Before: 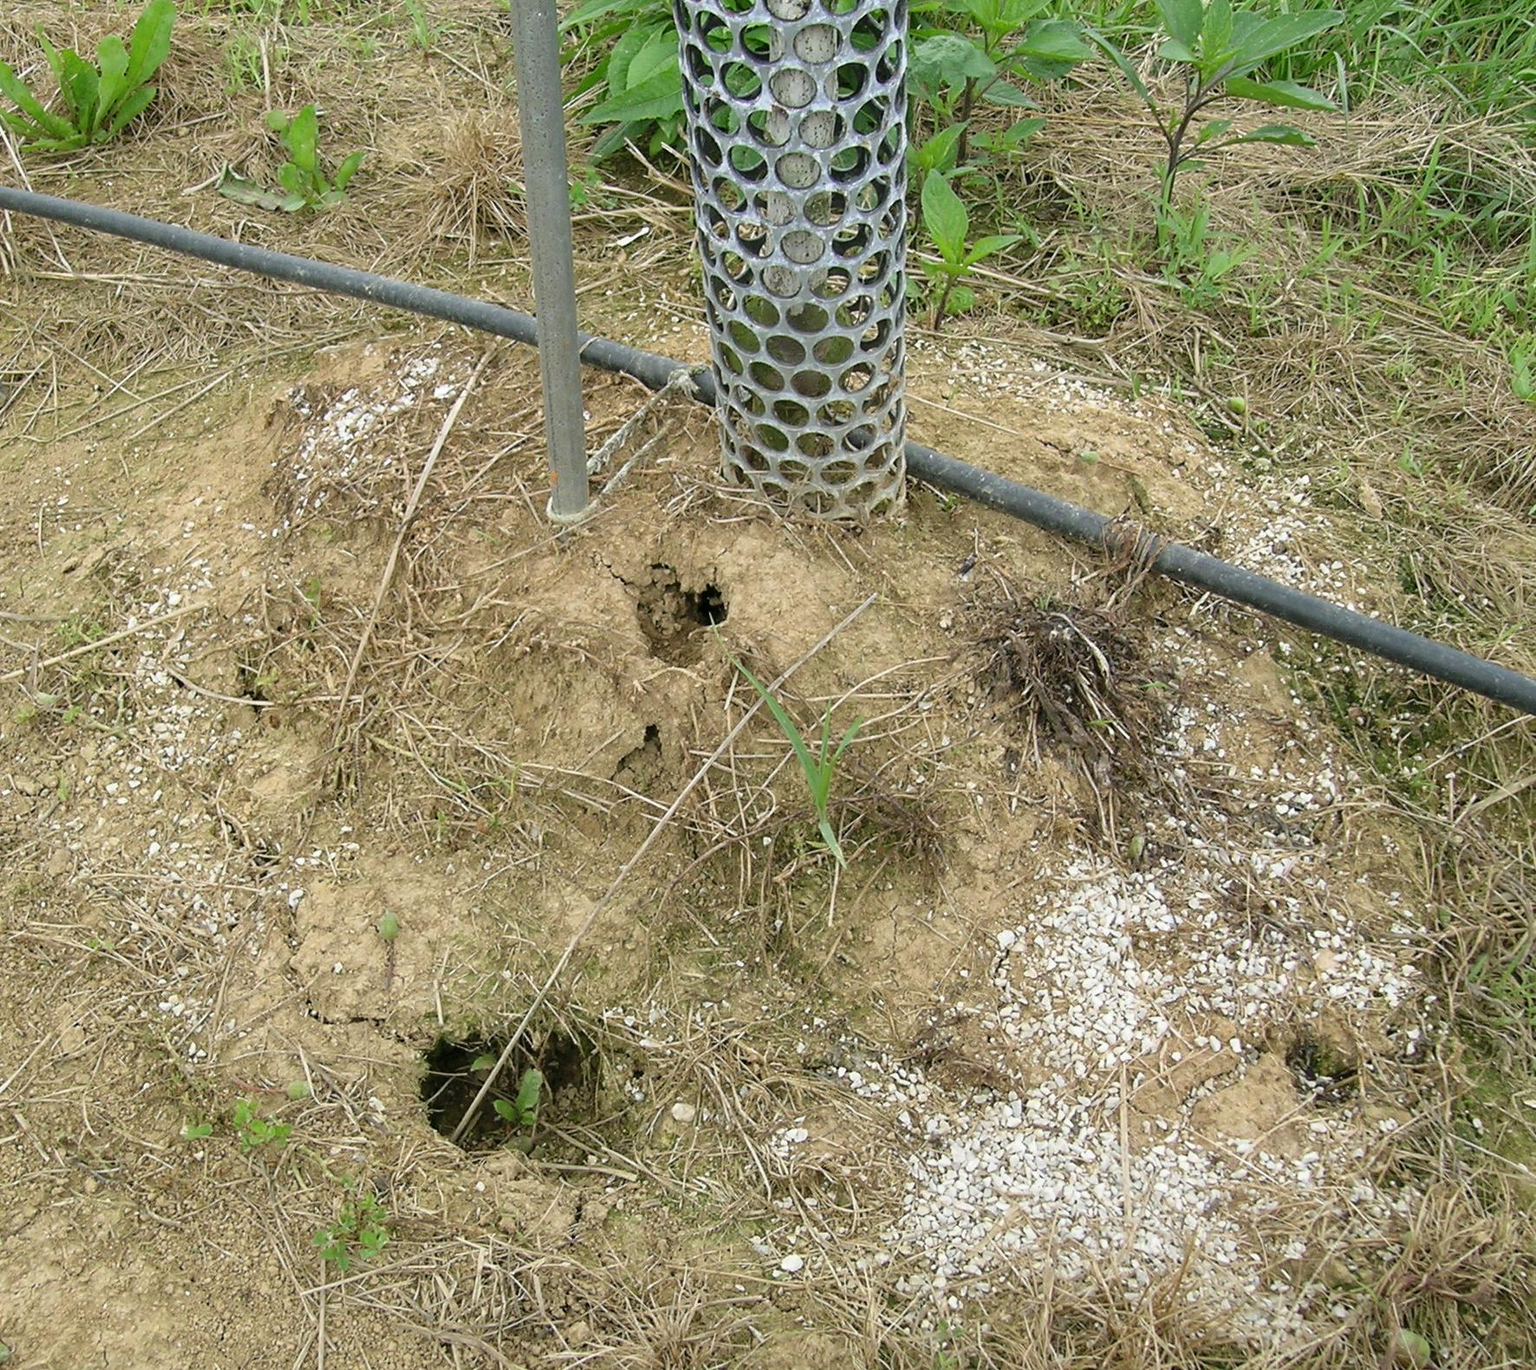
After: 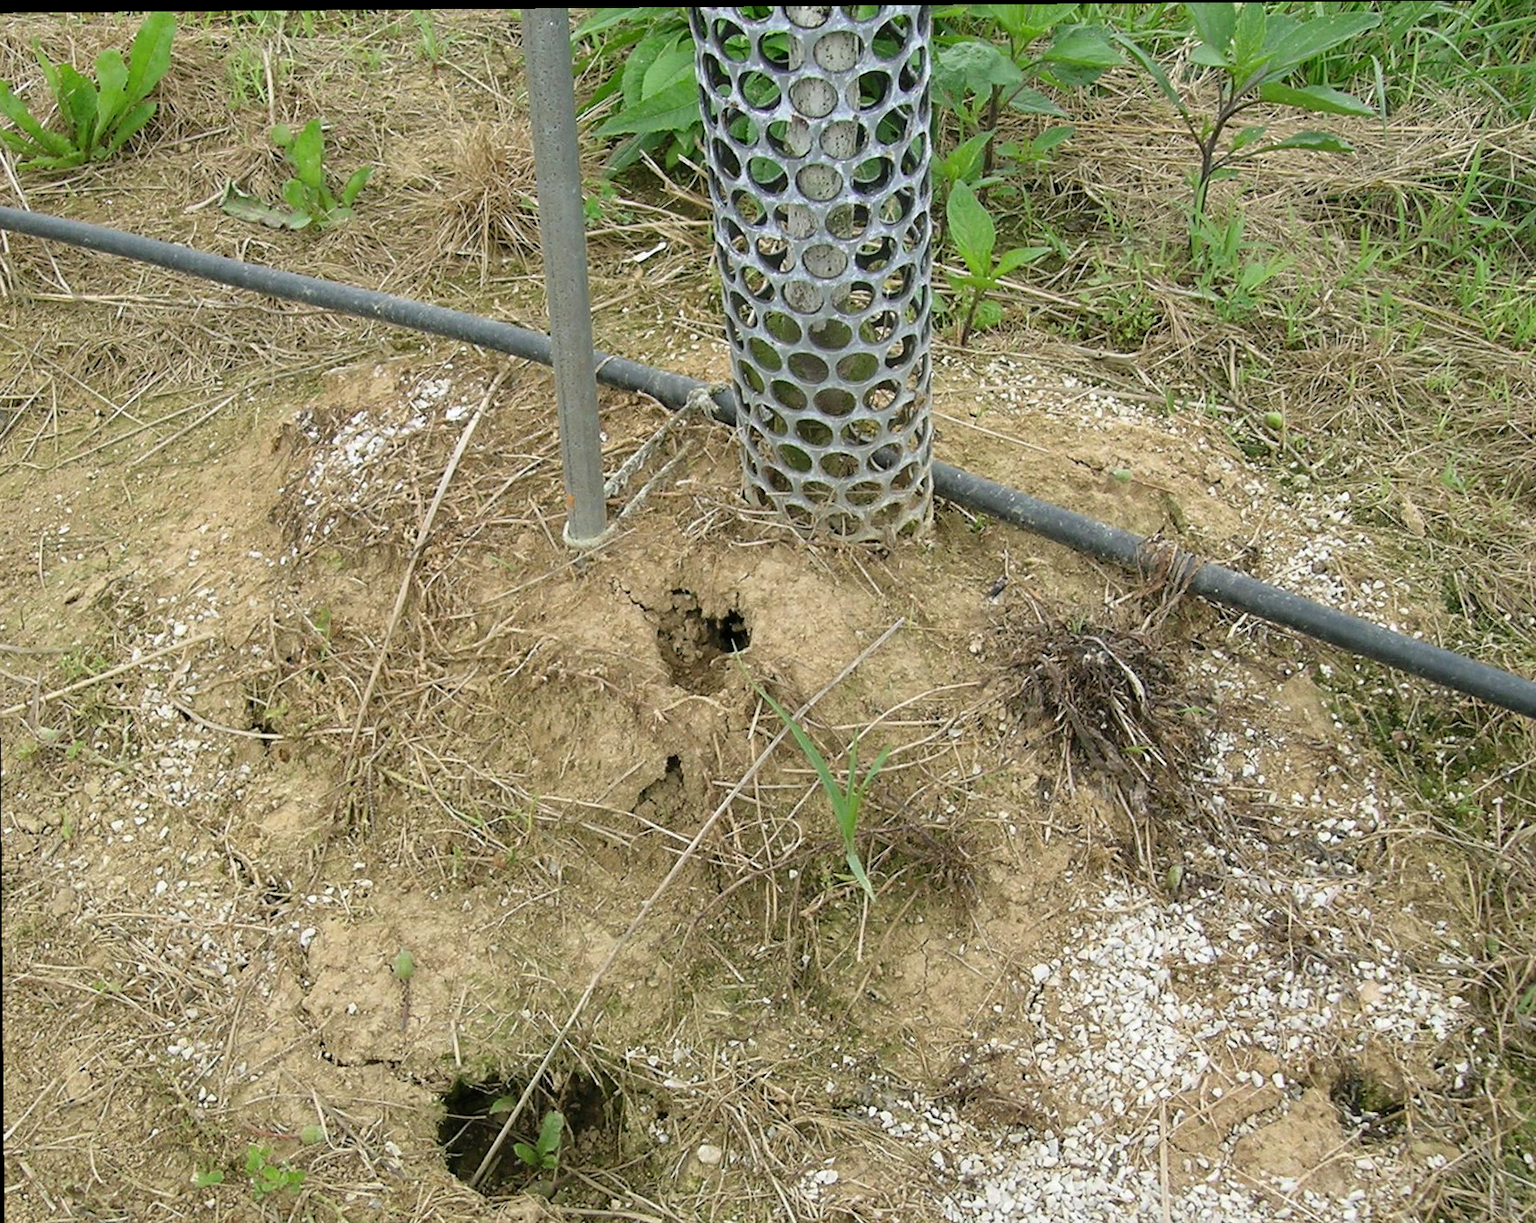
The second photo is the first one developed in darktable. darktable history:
crop and rotate: angle 0.491°, left 0.333%, right 3.433%, bottom 14.235%
